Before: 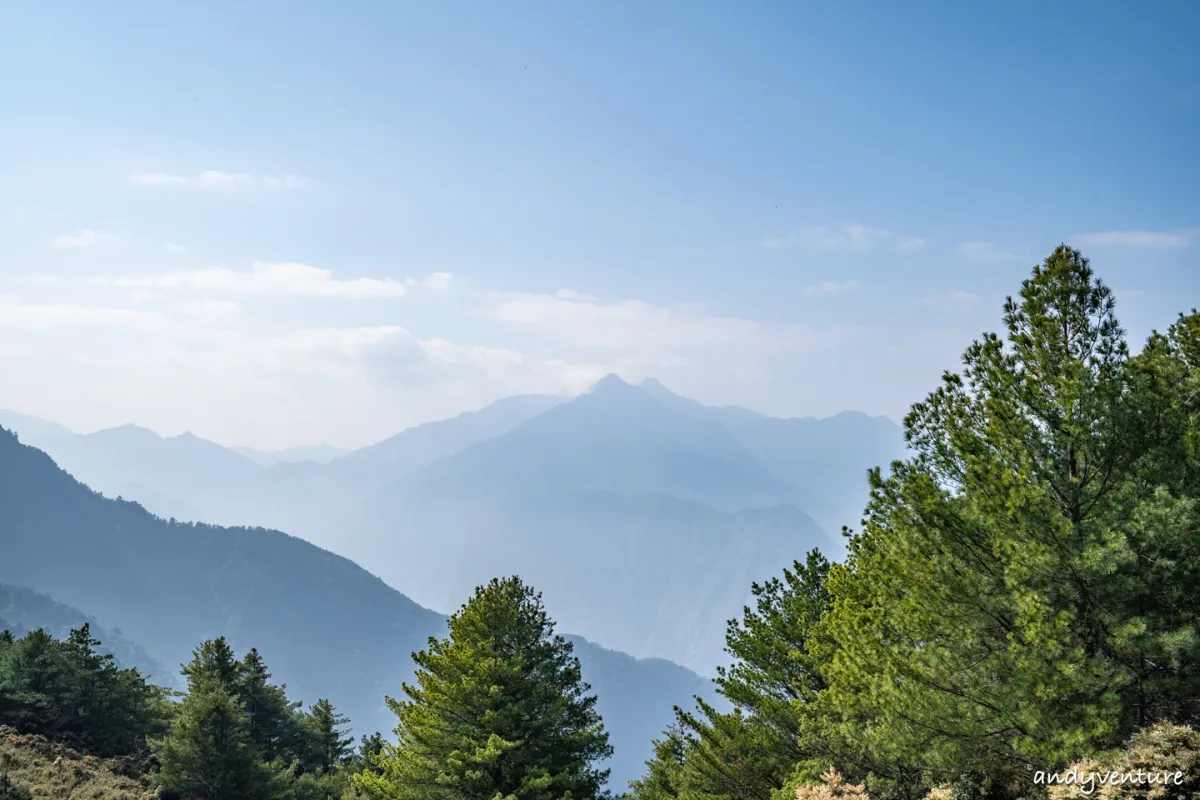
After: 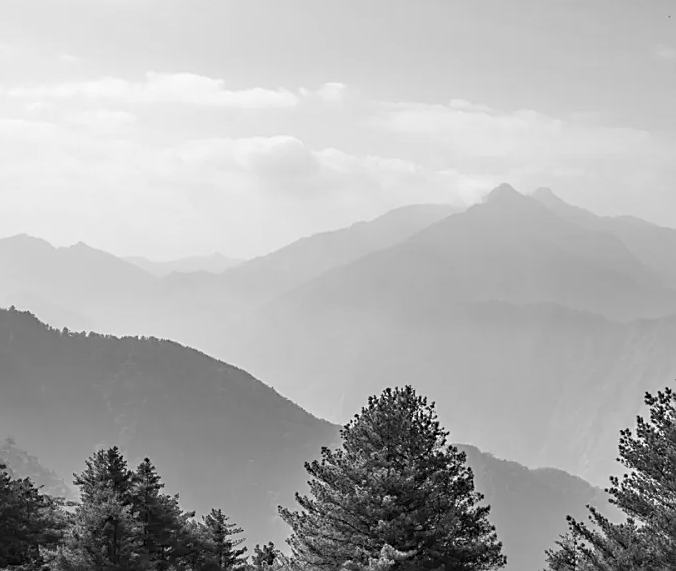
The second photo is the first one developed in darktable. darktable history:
crop: left 8.966%, top 23.852%, right 34.699%, bottom 4.703%
monochrome: size 1
sharpen: on, module defaults
tone equalizer: on, module defaults
